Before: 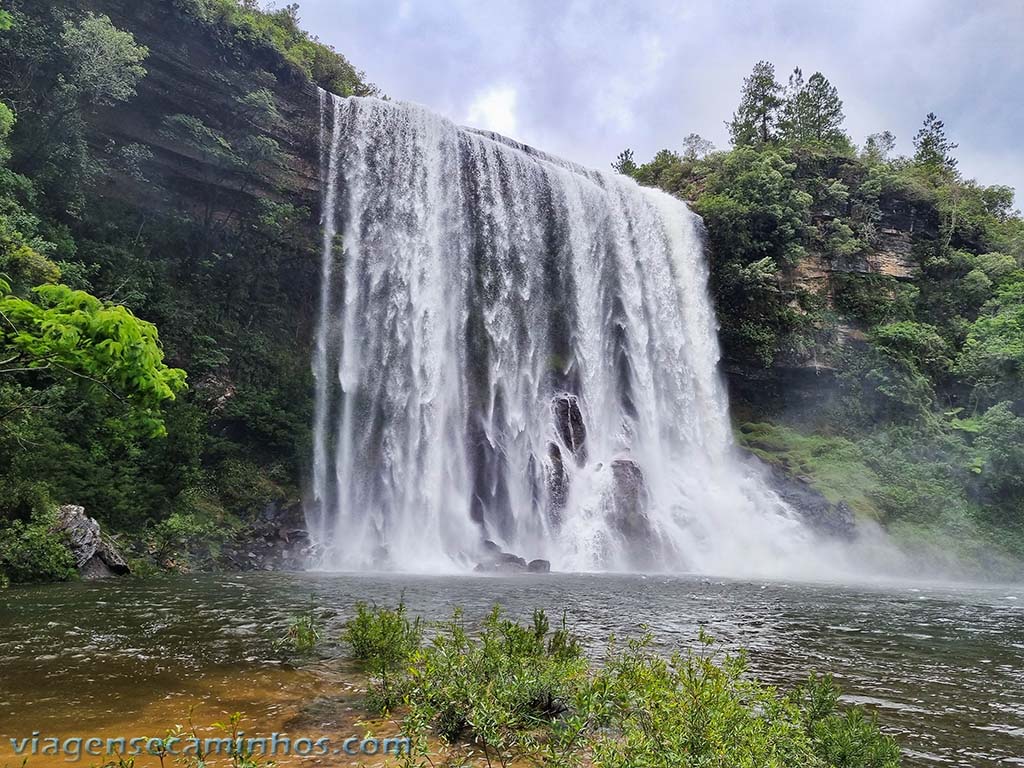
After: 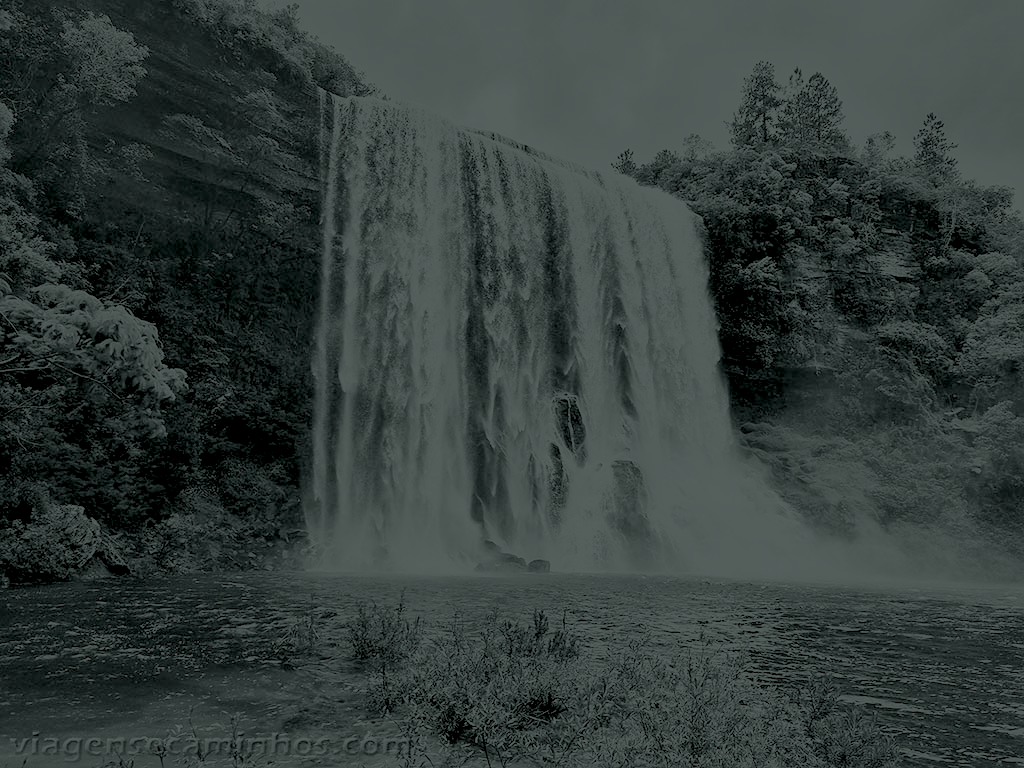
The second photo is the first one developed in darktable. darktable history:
exposure: black level correction 0, exposure 1.1 EV, compensate highlight preservation false
colorize: hue 90°, saturation 19%, lightness 1.59%, version 1
filmic rgb: black relative exposure -7.75 EV, white relative exposure 4.4 EV, threshold 3 EV, target black luminance 0%, hardness 3.76, latitude 50.51%, contrast 1.074, highlights saturation mix 10%, shadows ↔ highlights balance -0.22%, color science v4 (2020), enable highlight reconstruction true
sharpen: amount 0.2
local contrast: highlights 100%, shadows 100%, detail 120%, midtone range 0.2
levels: levels [0.072, 0.414, 0.976]
color correction: saturation 1.32
